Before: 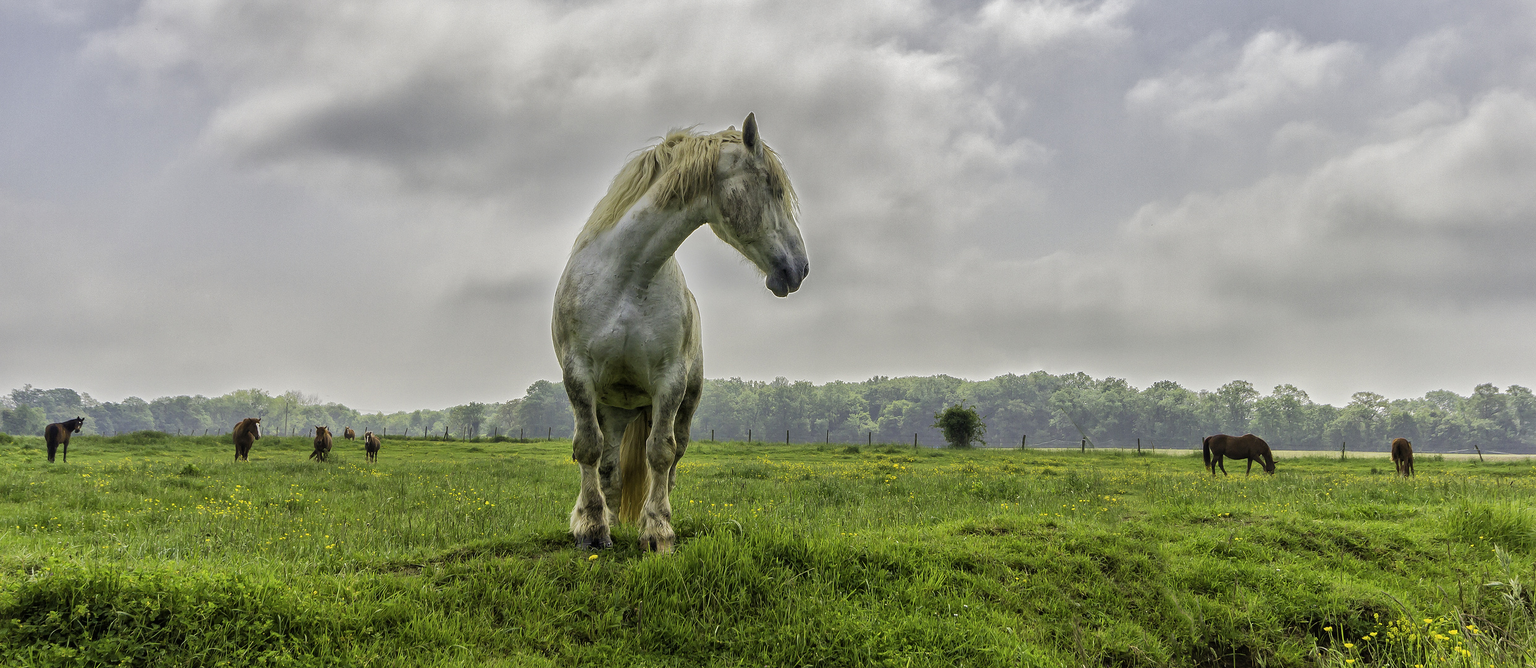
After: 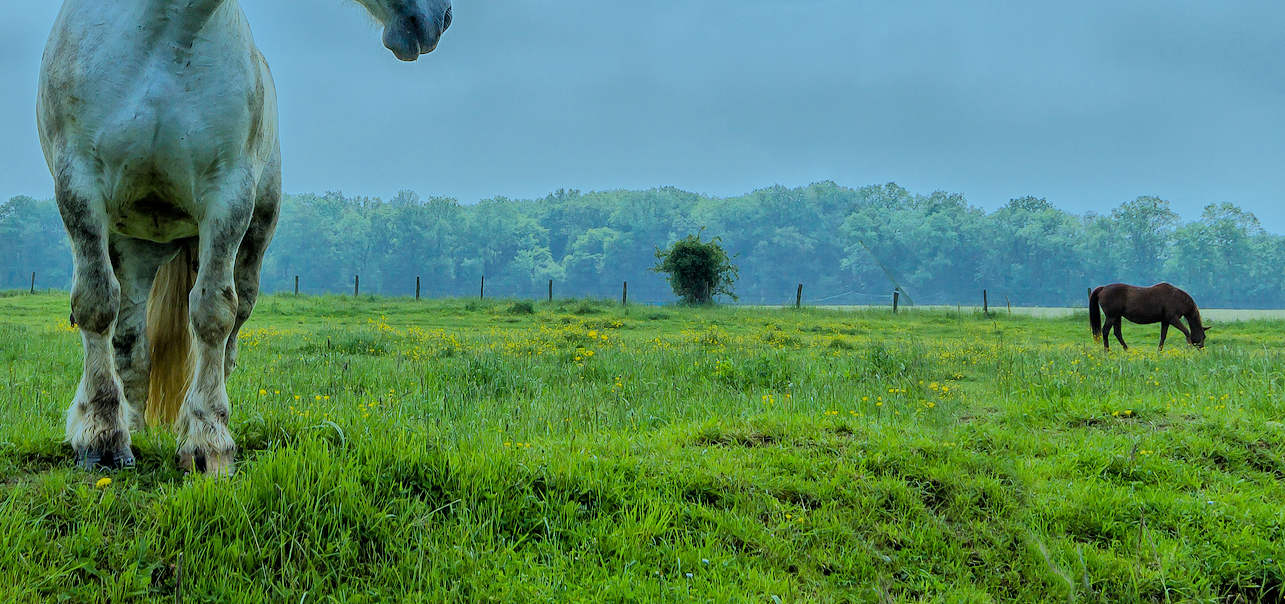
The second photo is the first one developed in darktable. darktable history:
white balance: red 0.871, blue 1.249
filmic rgb: black relative exposure -7.15 EV, white relative exposure 5.36 EV, hardness 3.02, color science v6 (2022)
crop: left 34.479%, top 38.822%, right 13.718%, bottom 5.172%
